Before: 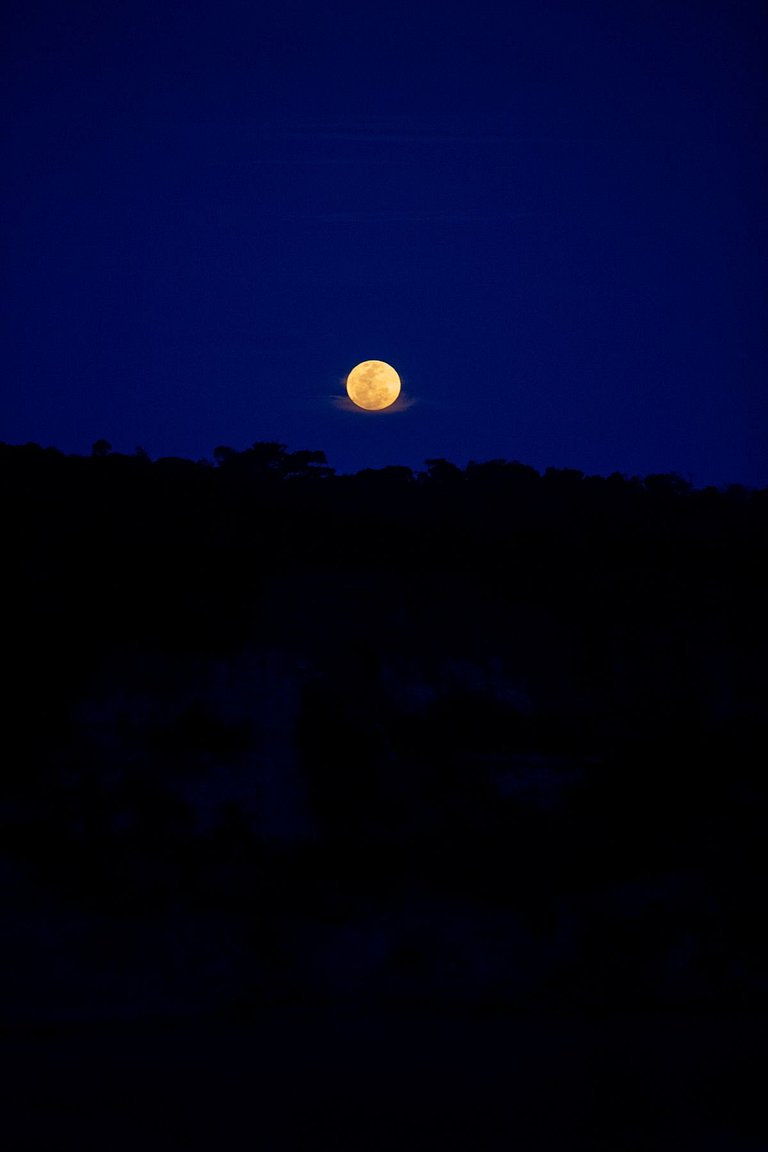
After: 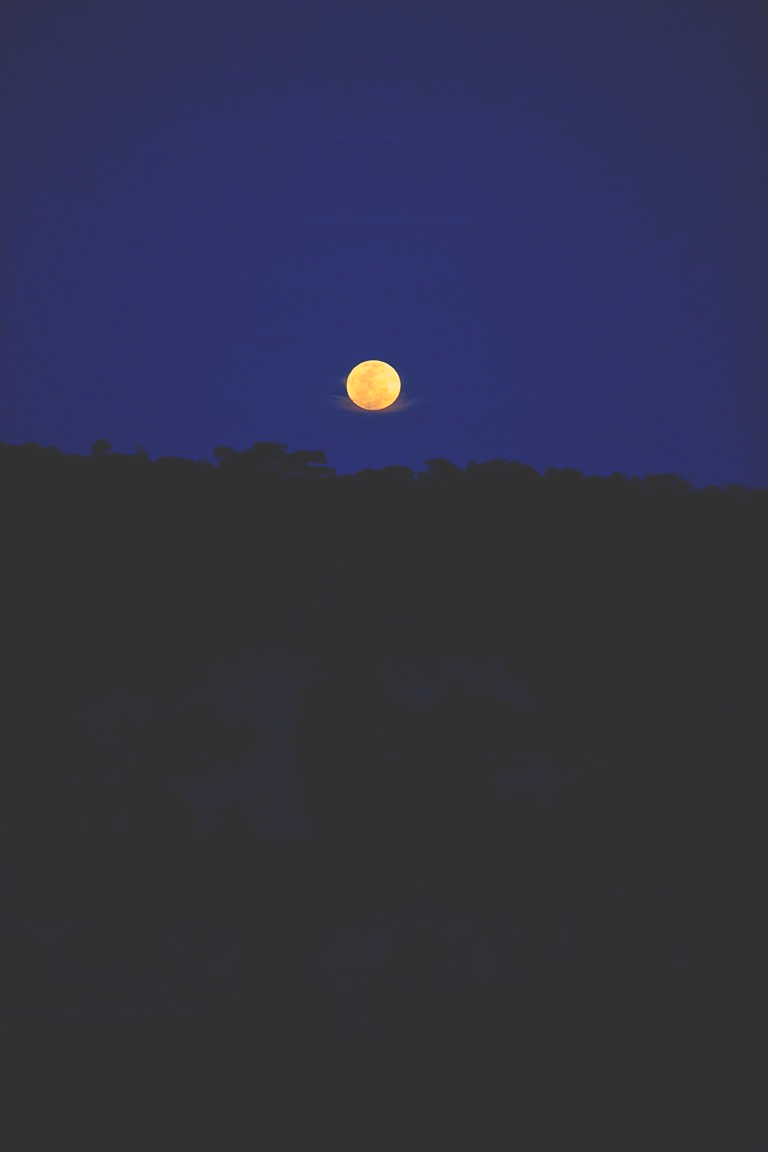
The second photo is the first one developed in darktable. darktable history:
exposure: black level correction -0.025, exposure -0.117 EV, compensate exposure bias true, compensate highlight preservation false
contrast brightness saturation: contrast 0.196, brightness 0.169, saturation 0.224
